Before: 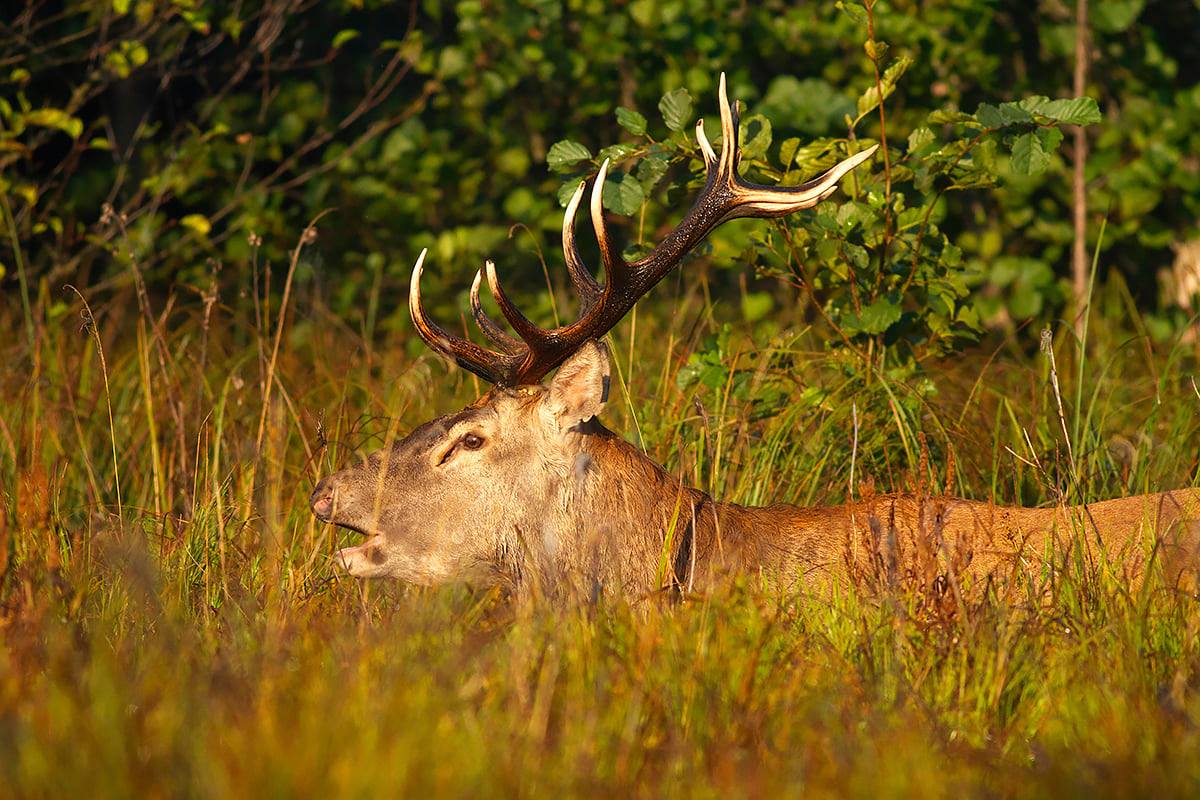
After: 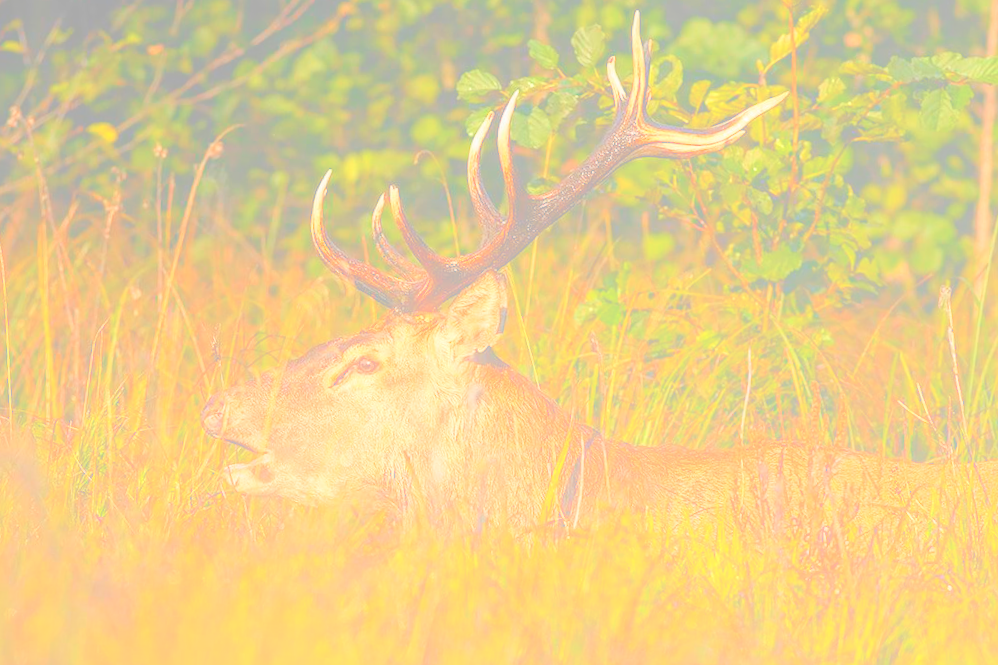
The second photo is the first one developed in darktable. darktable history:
crop and rotate: angle -3.27°, left 5.211%, top 5.211%, right 4.607%, bottom 4.607%
bloom: size 85%, threshold 5%, strength 85%
split-toning: shadows › hue 255.6°, shadows › saturation 0.66, highlights › hue 43.2°, highlights › saturation 0.68, balance -50.1
local contrast: on, module defaults
